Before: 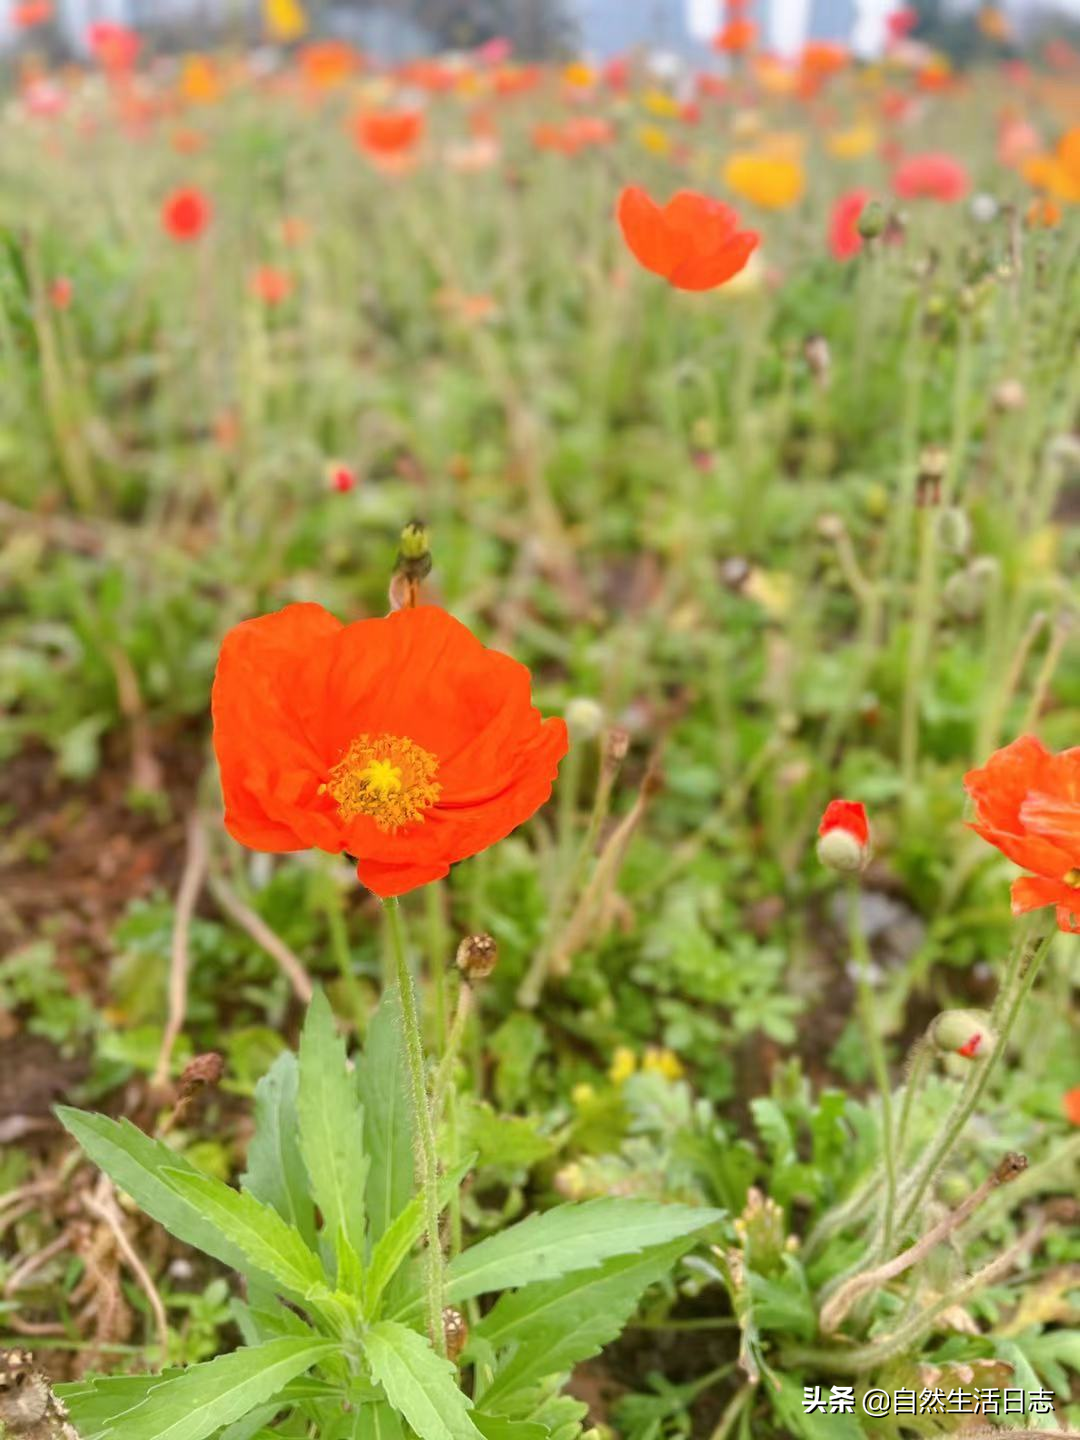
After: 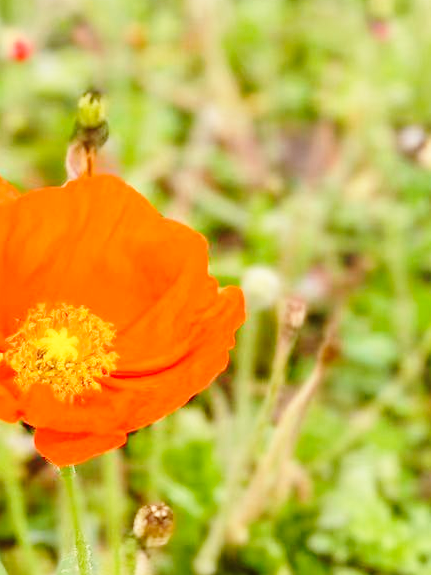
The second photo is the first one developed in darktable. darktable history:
crop: left 30%, top 30%, right 30%, bottom 30%
base curve: curves: ch0 [(0, 0) (0.028, 0.03) (0.121, 0.232) (0.46, 0.748) (0.859, 0.968) (1, 1)], preserve colors none
